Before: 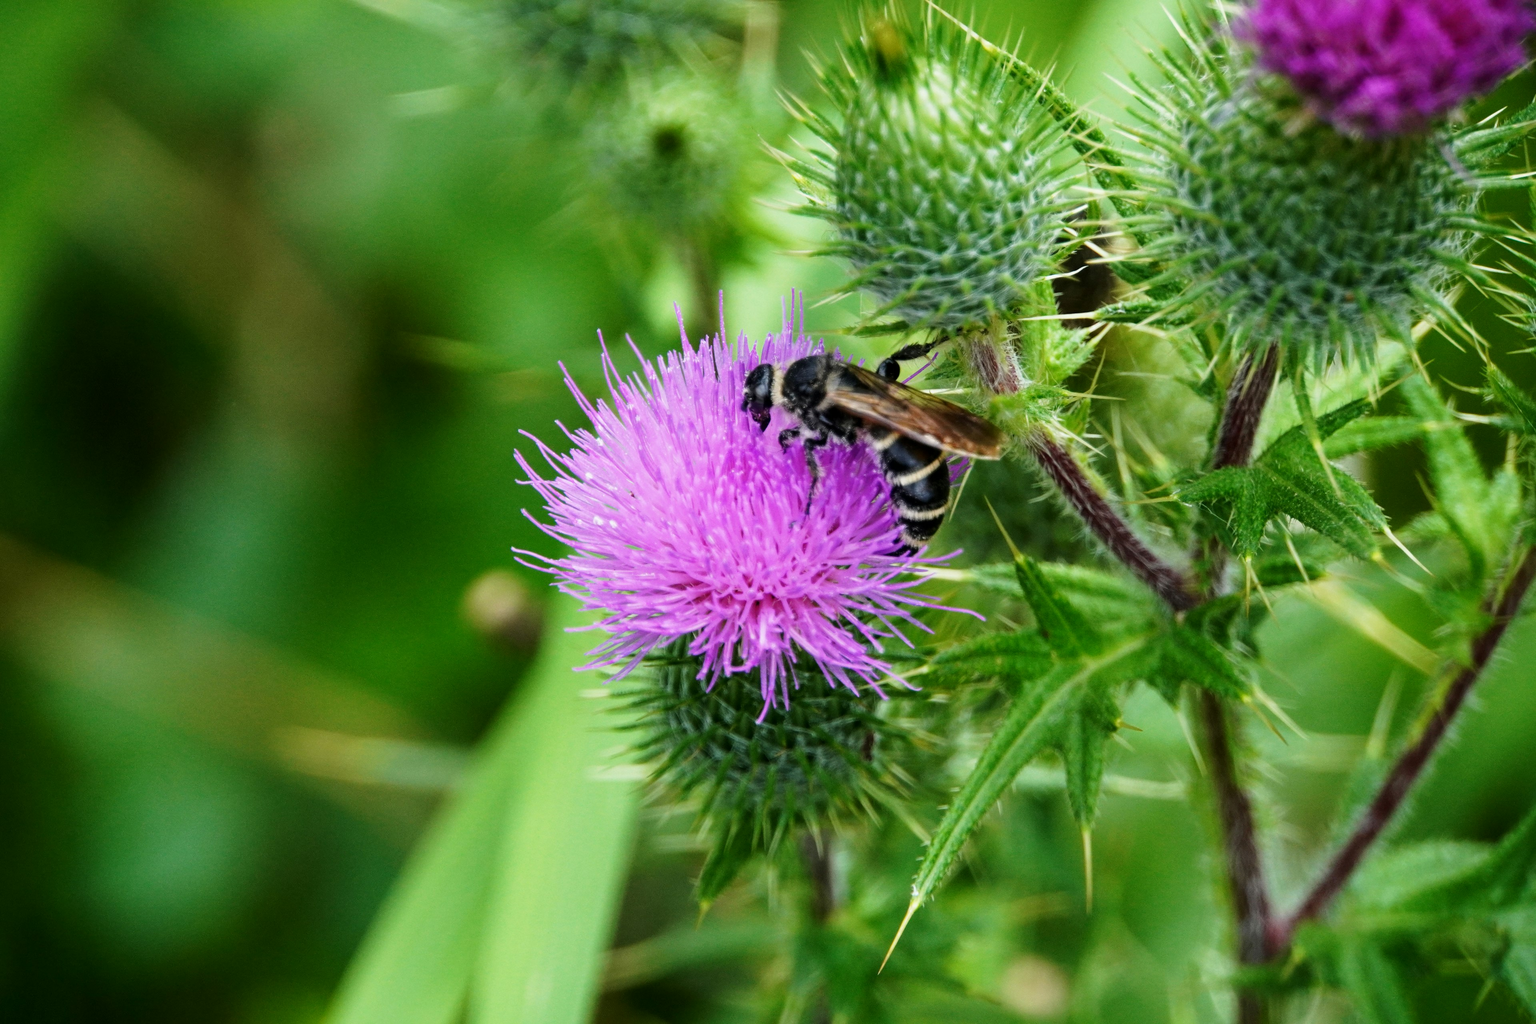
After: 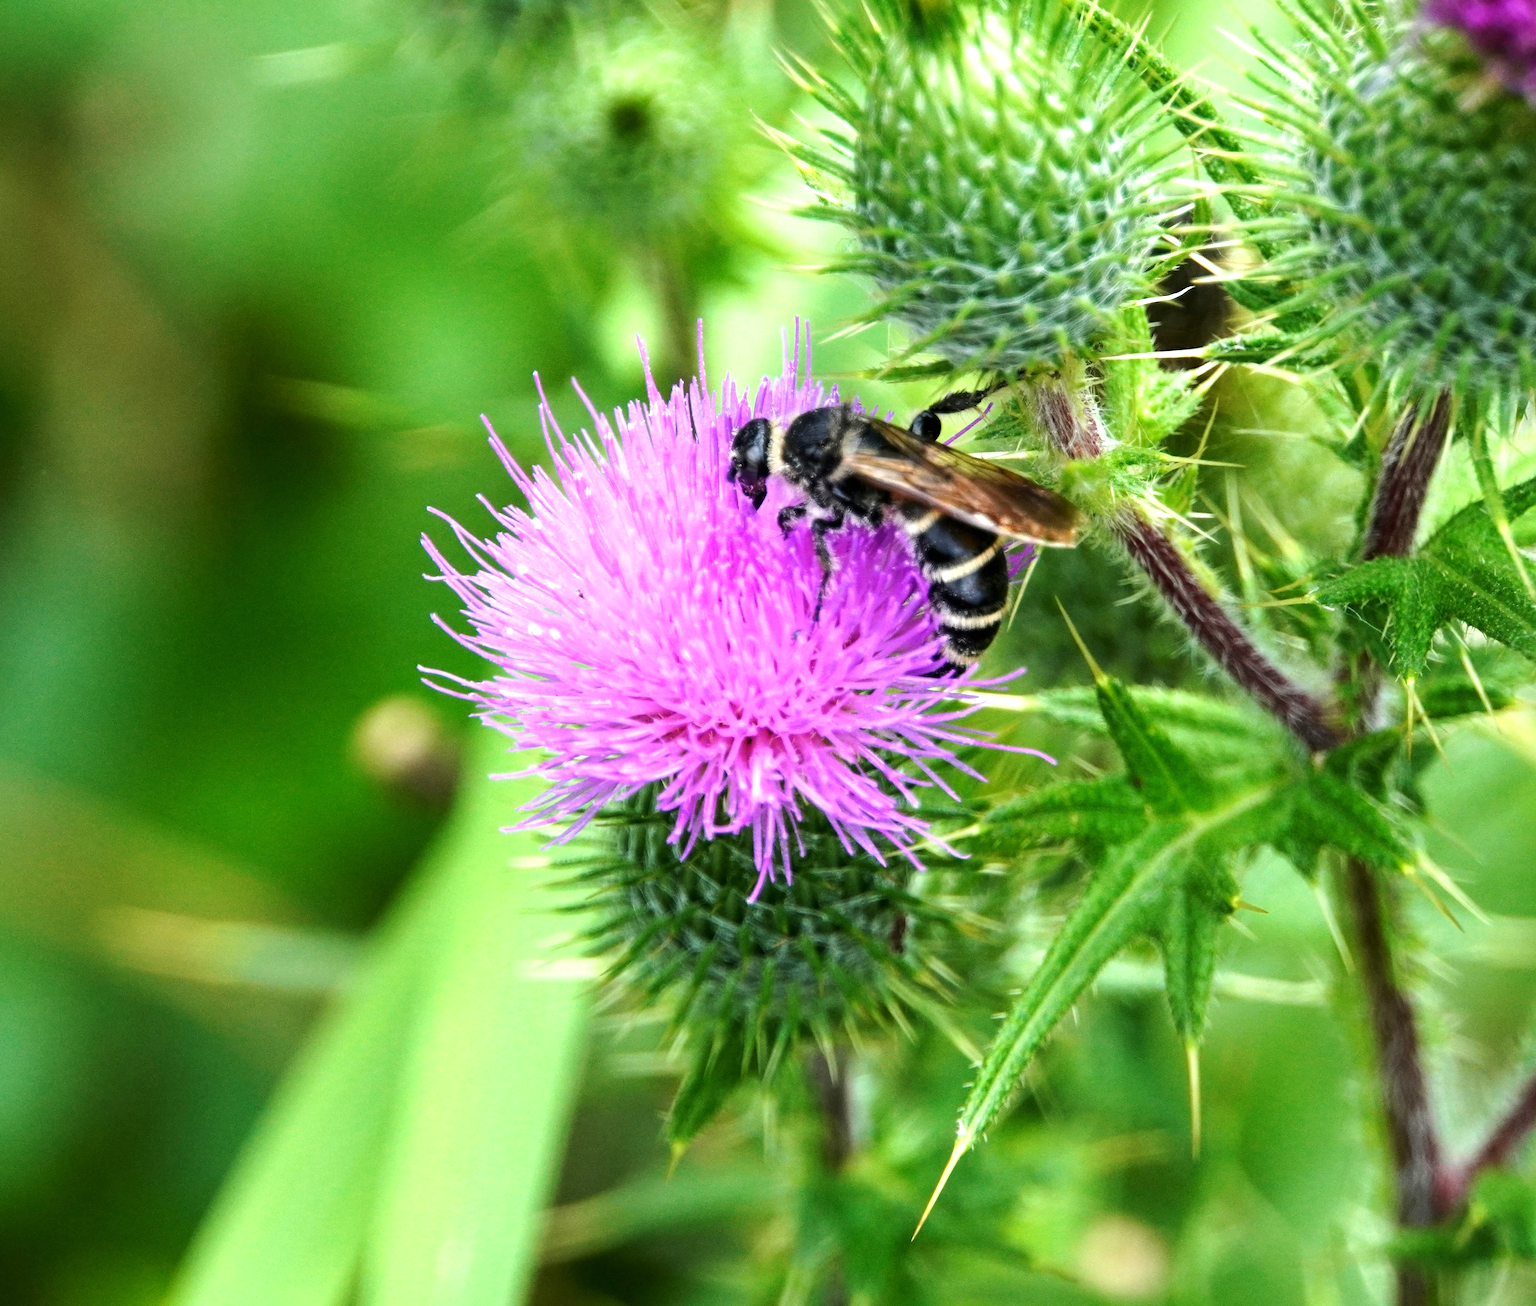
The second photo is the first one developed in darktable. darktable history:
crop and rotate: left 13.15%, top 5.251%, right 12.609%
exposure: black level correction 0, exposure 0.7 EV, compensate exposure bias true, compensate highlight preservation false
